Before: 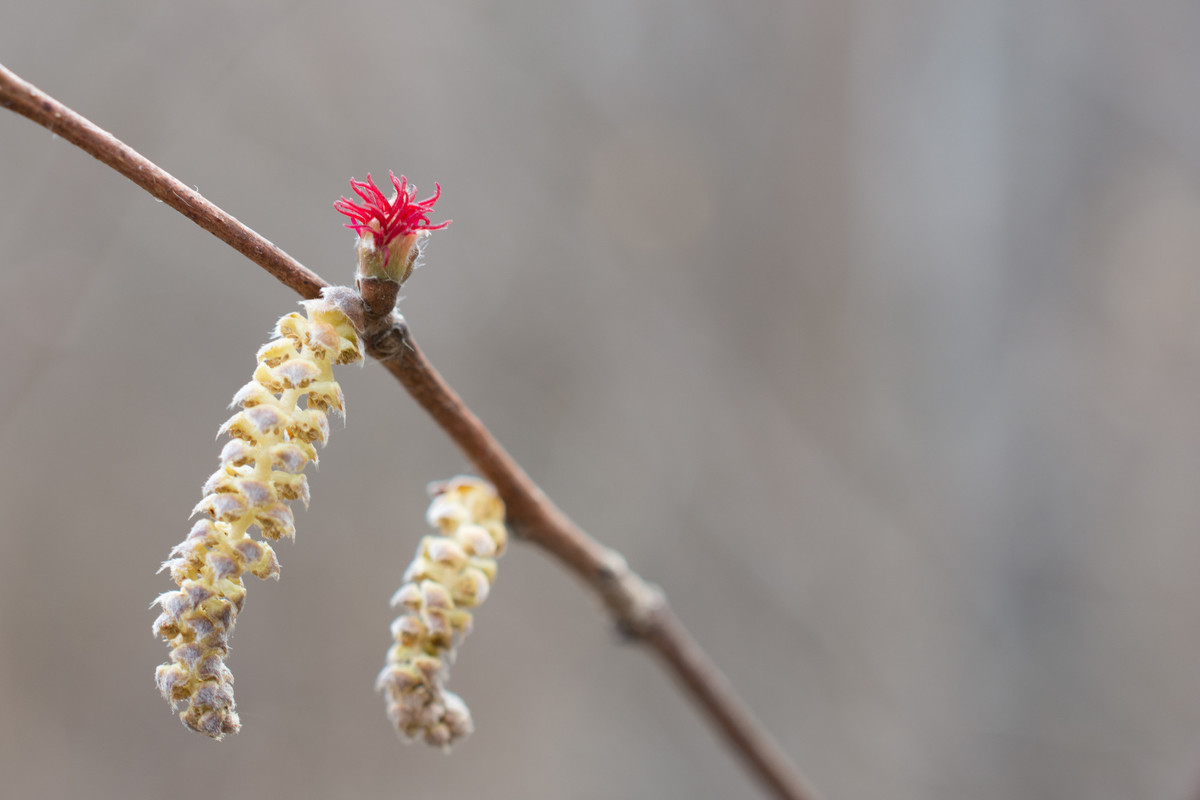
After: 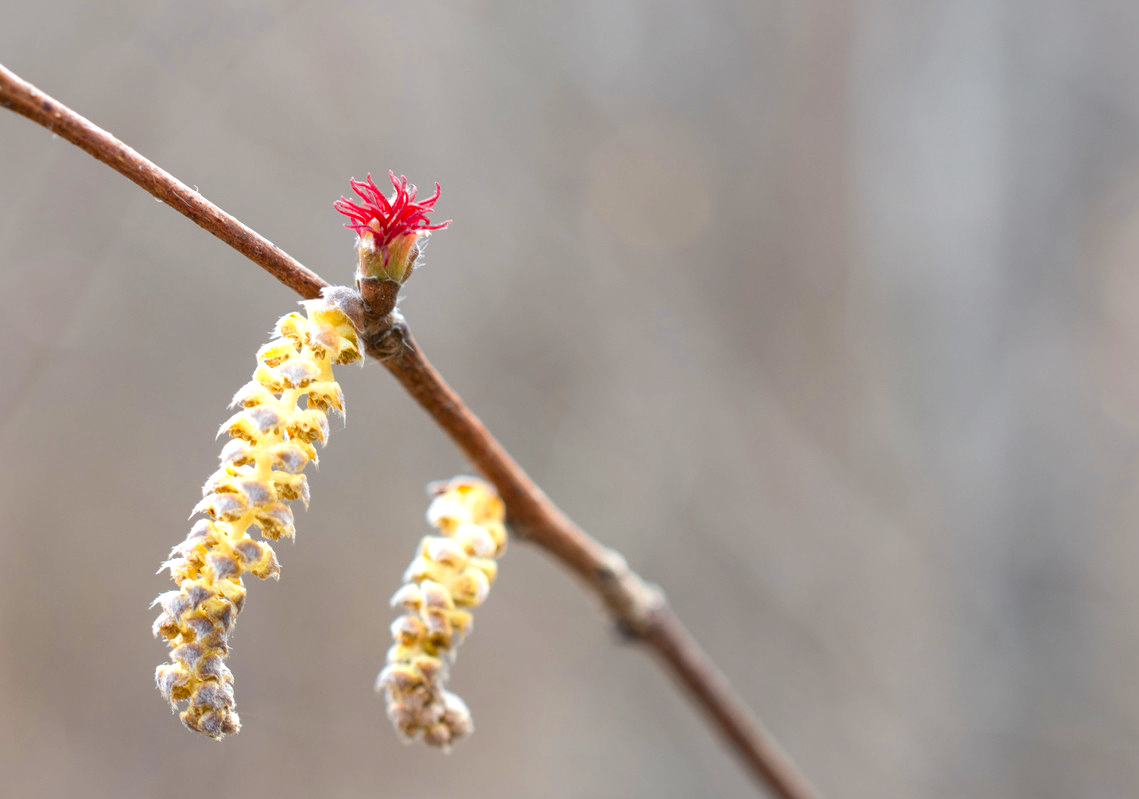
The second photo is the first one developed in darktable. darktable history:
crop and rotate: left 0%, right 5.078%
local contrast: on, module defaults
color zones: curves: ch0 [(0, 0.511) (0.143, 0.531) (0.286, 0.56) (0.429, 0.5) (0.571, 0.5) (0.714, 0.5) (0.857, 0.5) (1, 0.5)]; ch1 [(0, 0.525) (0.143, 0.705) (0.286, 0.715) (0.429, 0.35) (0.571, 0.35) (0.714, 0.35) (0.857, 0.4) (1, 0.4)]; ch2 [(0, 0.572) (0.143, 0.512) (0.286, 0.473) (0.429, 0.45) (0.571, 0.5) (0.714, 0.5) (0.857, 0.518) (1, 0.518)]
shadows and highlights: shadows 25.95, highlights -26.31
exposure: exposure 0.295 EV, compensate highlight preservation false
